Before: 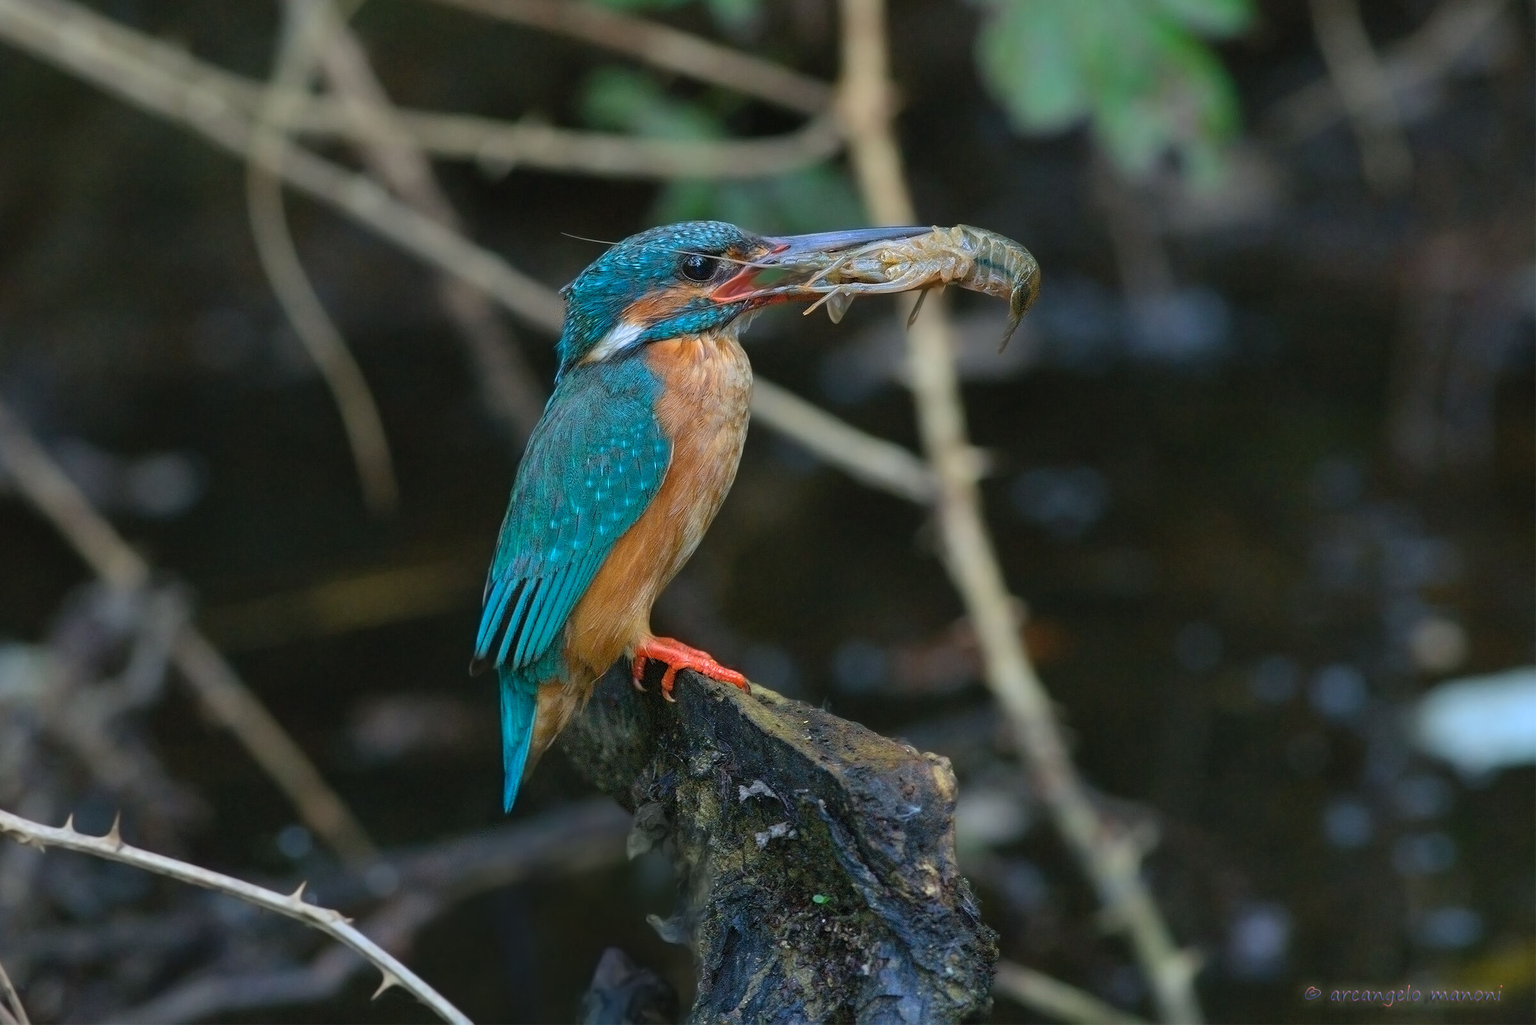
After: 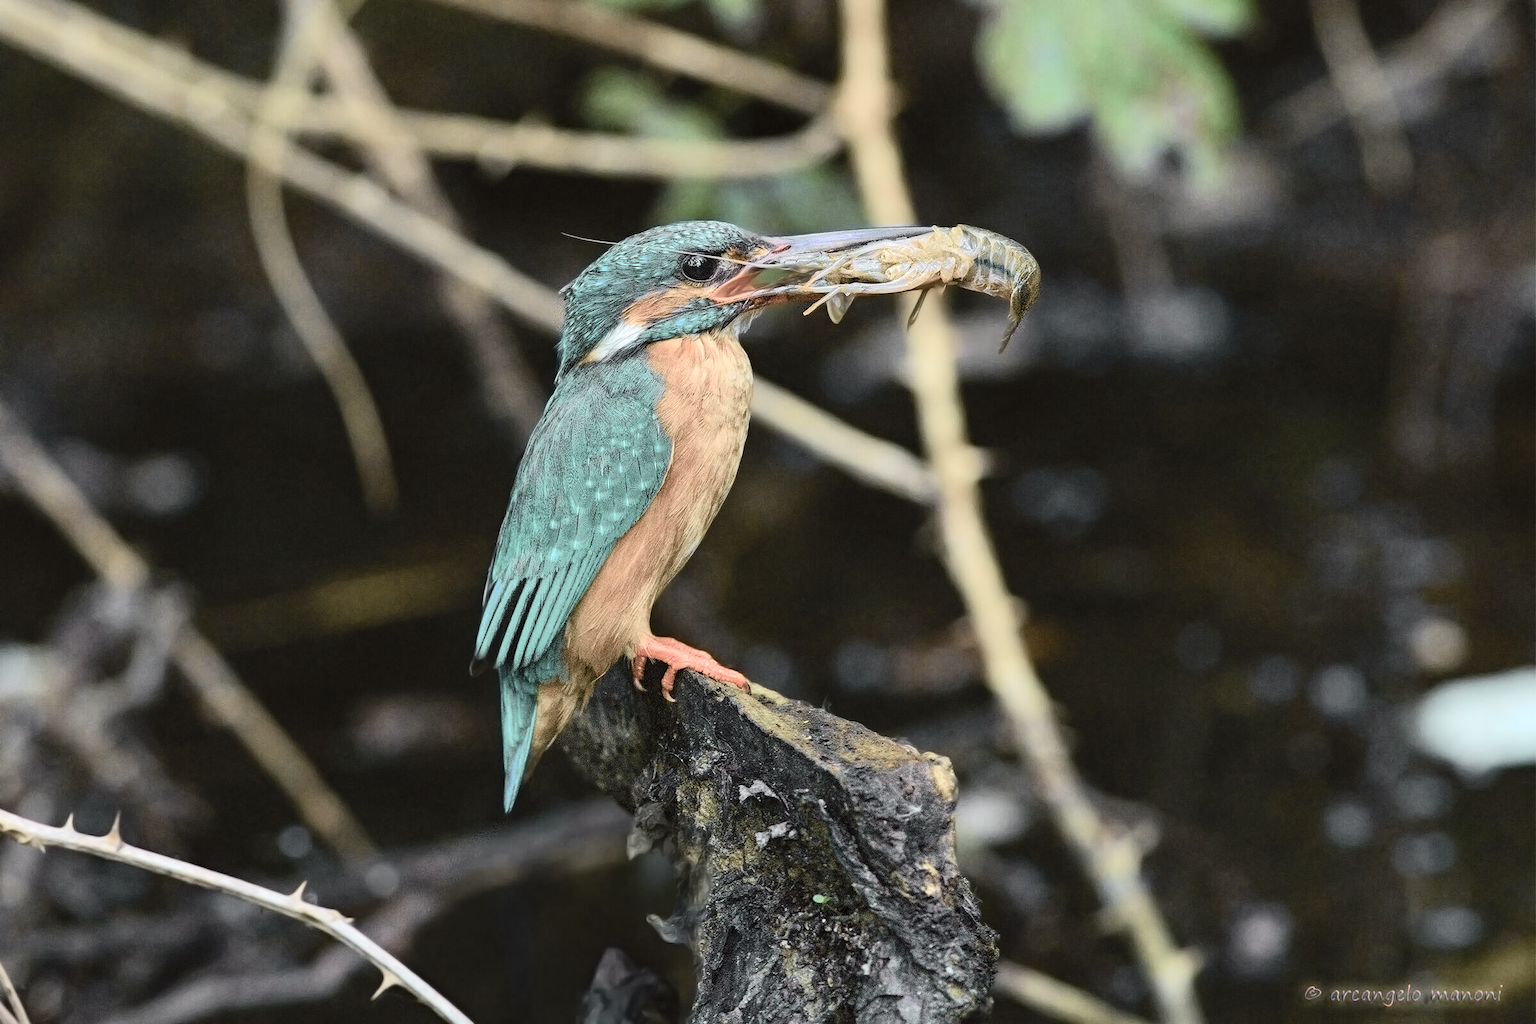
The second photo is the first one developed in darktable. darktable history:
tone curve: curves: ch0 [(0, 0.006) (0.184, 0.172) (0.405, 0.46) (0.456, 0.528) (0.634, 0.728) (0.877, 0.89) (0.984, 0.935)]; ch1 [(0, 0) (0.443, 0.43) (0.492, 0.495) (0.566, 0.582) (0.595, 0.606) (0.608, 0.609) (0.65, 0.677) (1, 1)]; ch2 [(0, 0) (0.33, 0.301) (0.421, 0.443) (0.447, 0.489) (0.492, 0.495) (0.537, 0.583) (0.586, 0.591) (0.663, 0.686) (1, 1)], color space Lab, independent channels, preserve colors none
haze removal: compatibility mode true, adaptive false
local contrast: highlights 100%, shadows 100%, detail 120%, midtone range 0.2
contrast brightness saturation: brightness 0.18, saturation -0.5
tone equalizer: -8 EV -0.75 EV, -7 EV -0.7 EV, -6 EV -0.6 EV, -5 EV -0.4 EV, -3 EV 0.4 EV, -2 EV 0.6 EV, -1 EV 0.7 EV, +0 EV 0.75 EV, edges refinement/feathering 500, mask exposure compensation -1.57 EV, preserve details no
